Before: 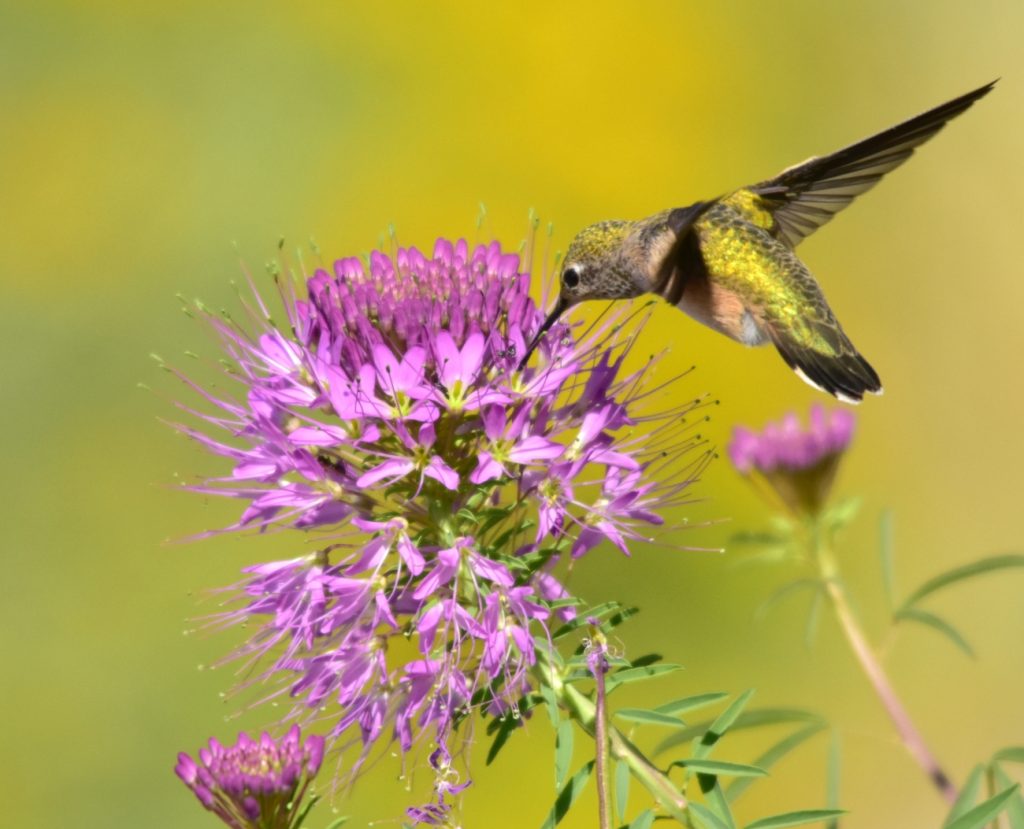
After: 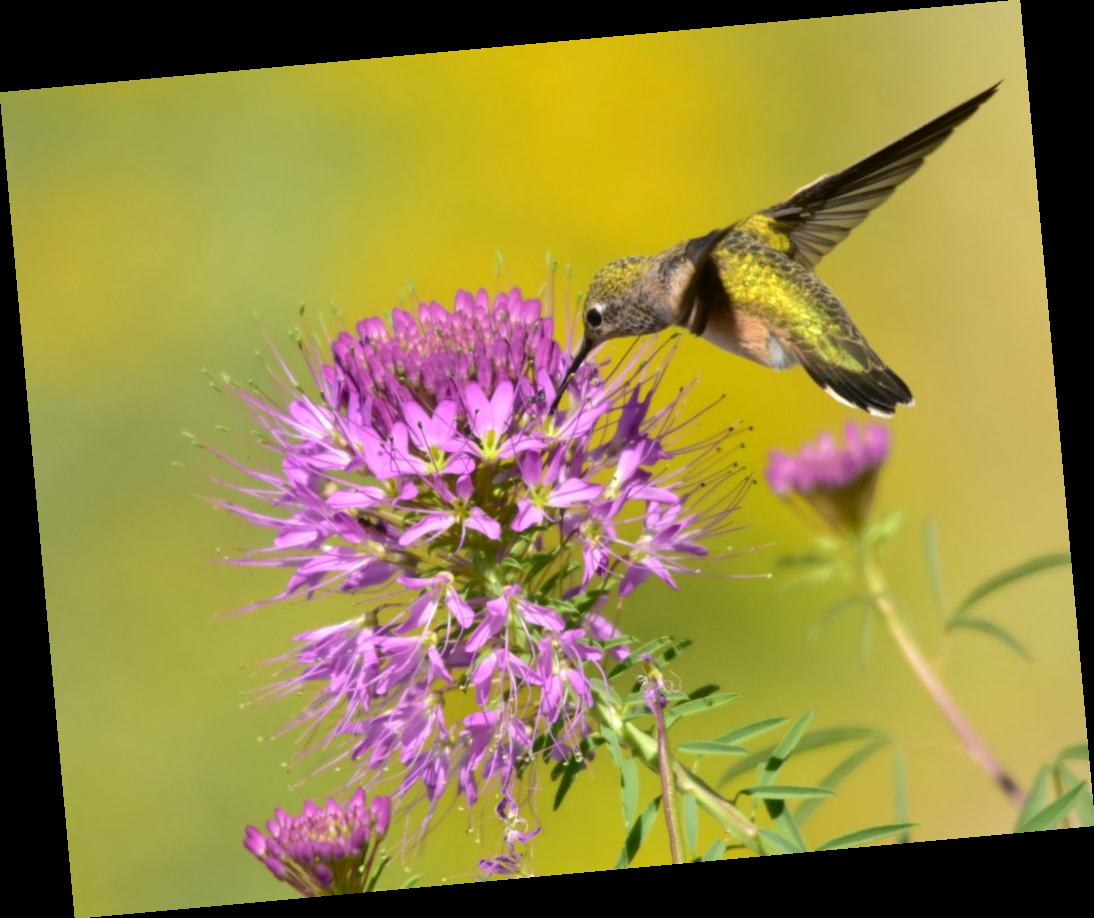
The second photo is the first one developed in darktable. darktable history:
rotate and perspective: rotation -5.2°, automatic cropping off
exposure: black level correction 0.002, compensate highlight preservation false
